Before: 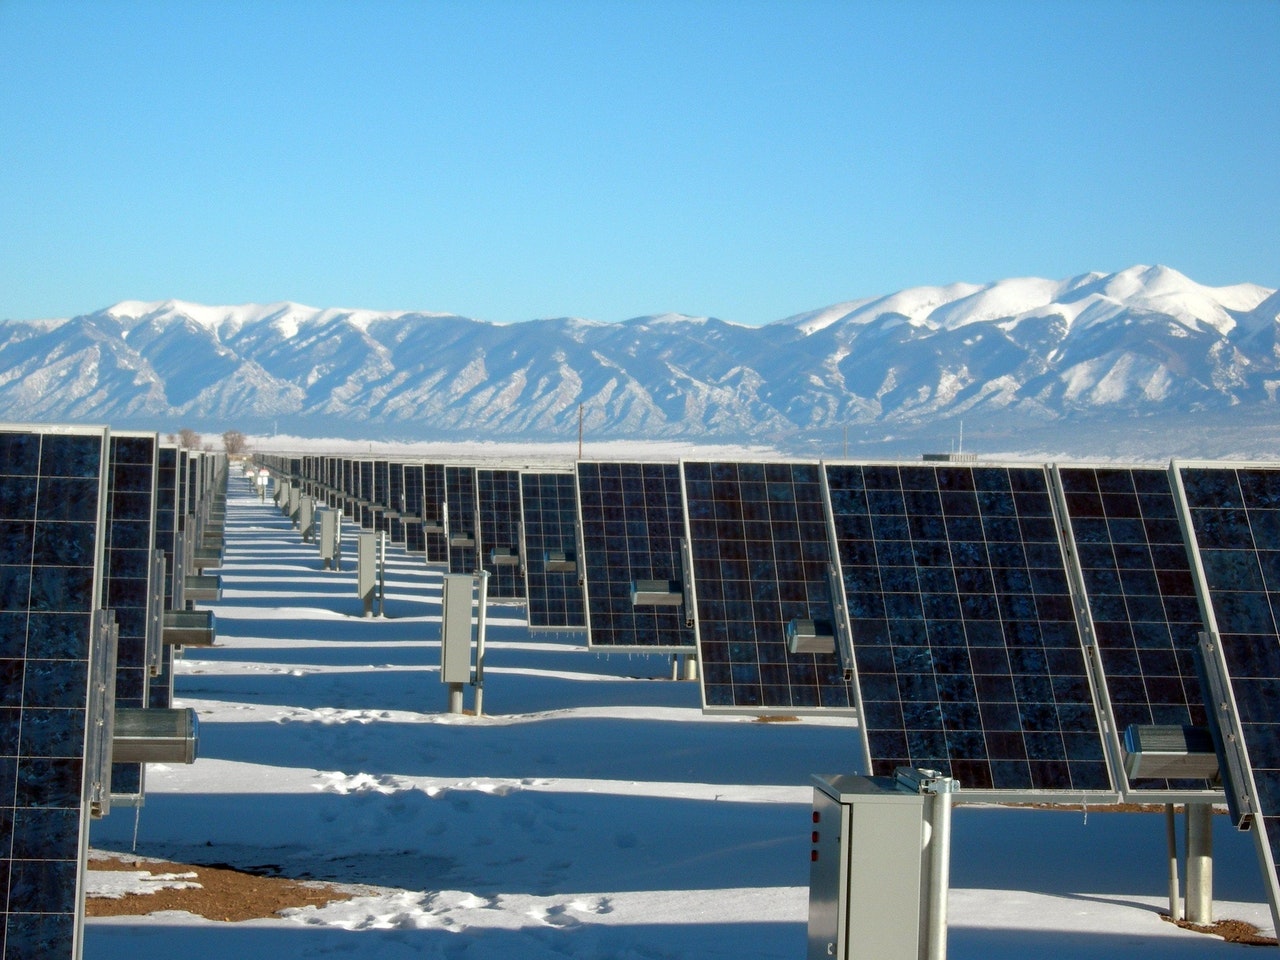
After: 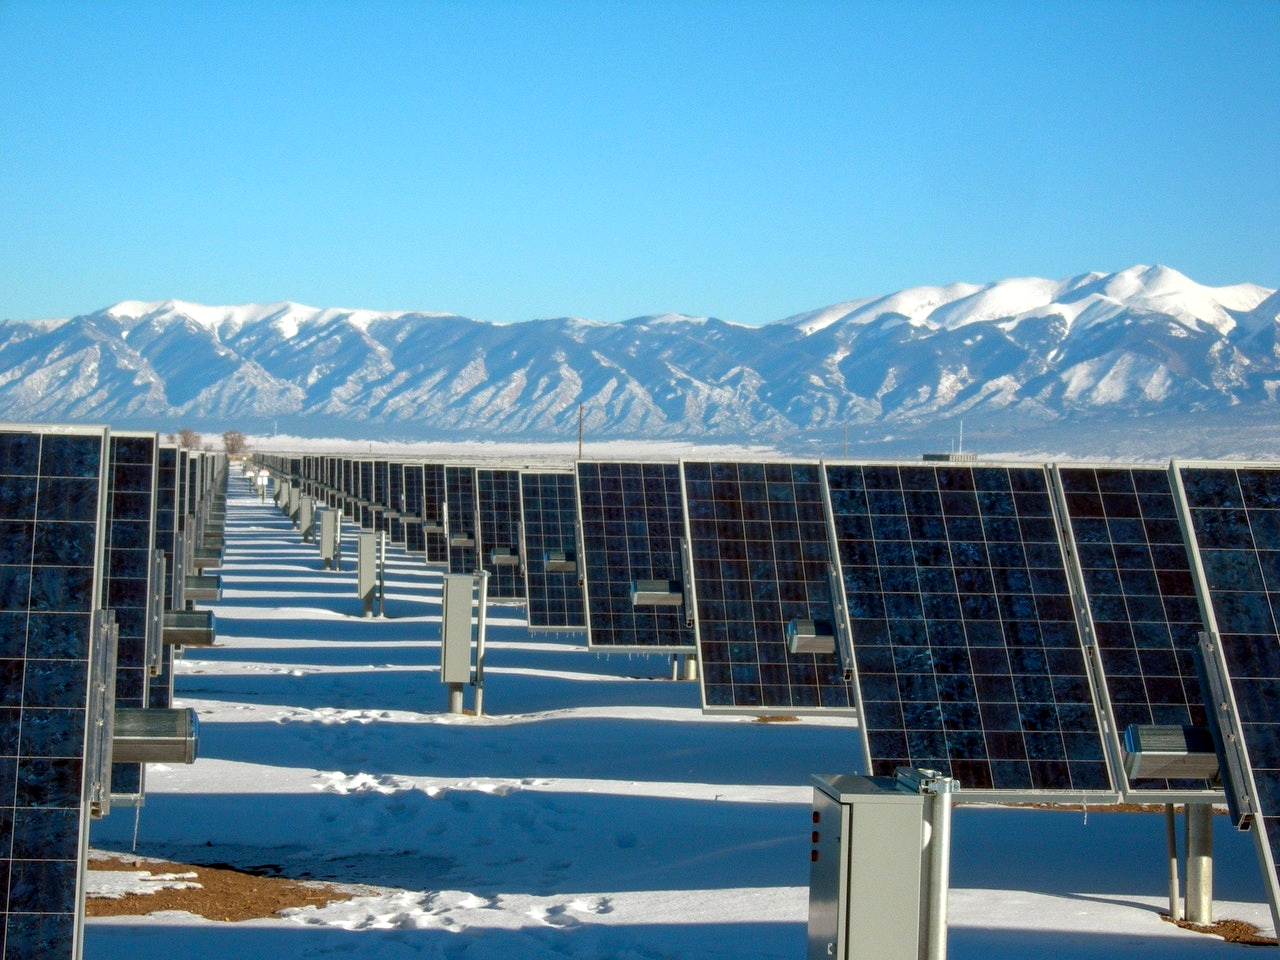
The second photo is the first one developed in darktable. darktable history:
local contrast: on, module defaults
color balance rgb: linear chroma grading › global chroma 14.465%, perceptual saturation grading › global saturation -0.915%
